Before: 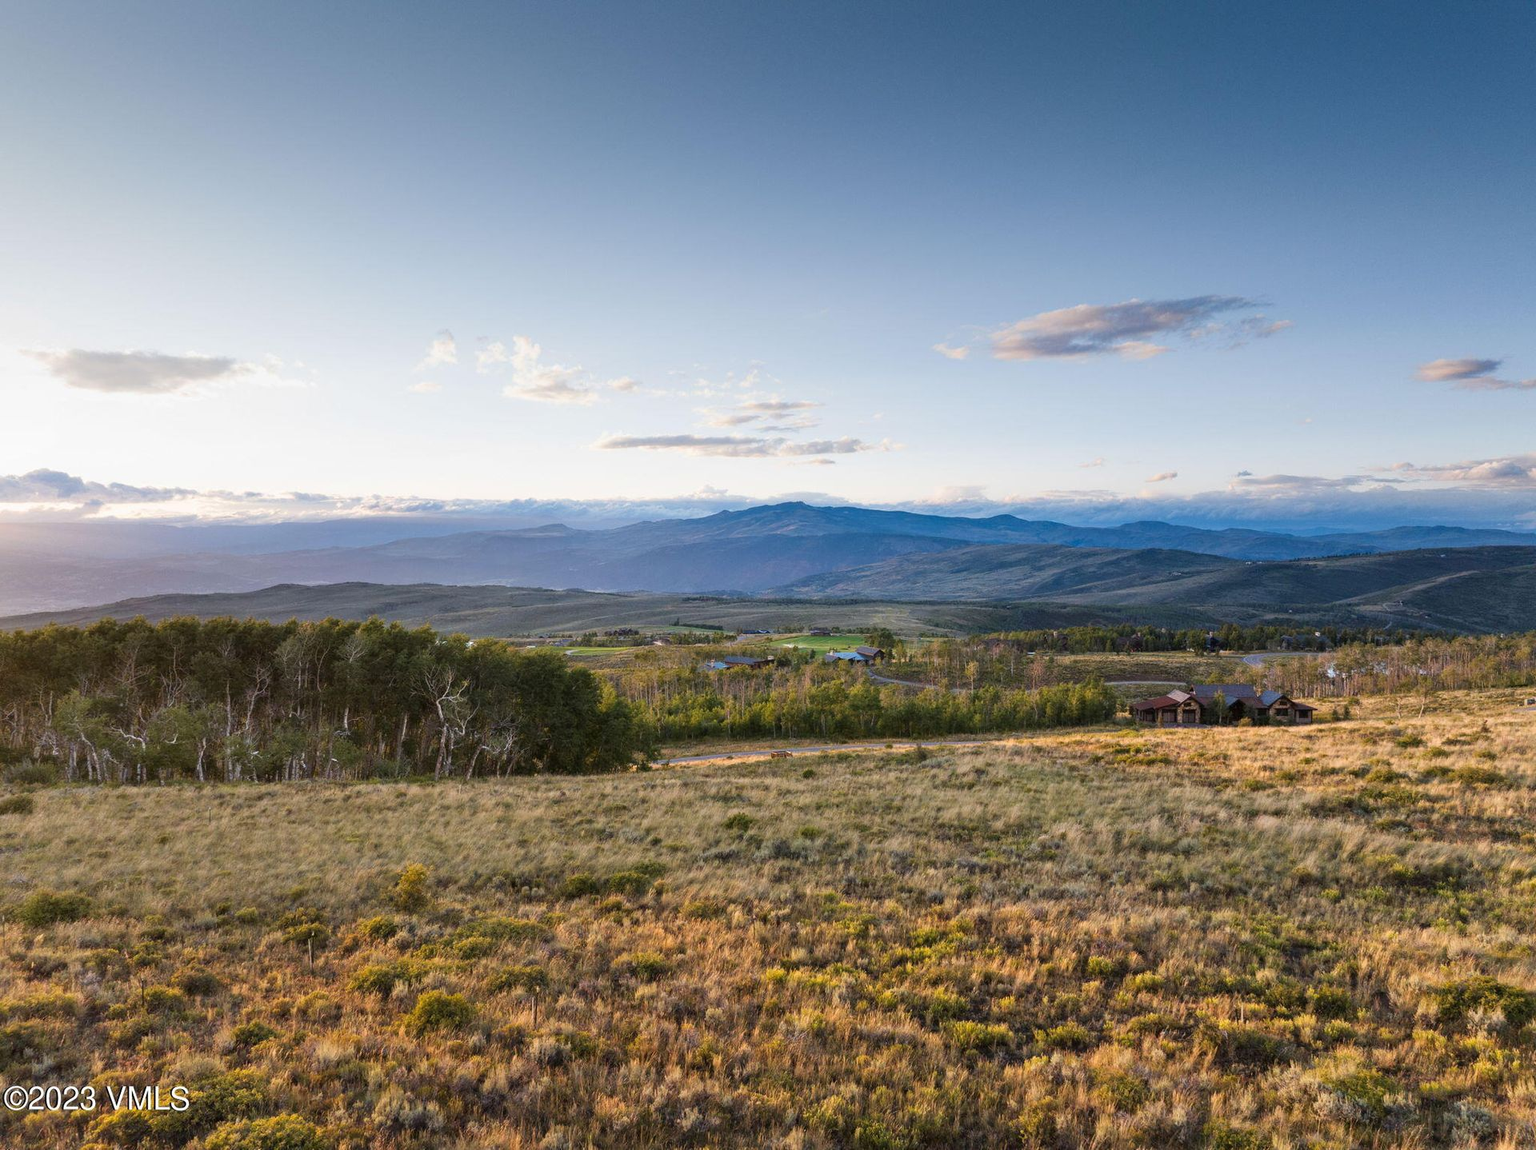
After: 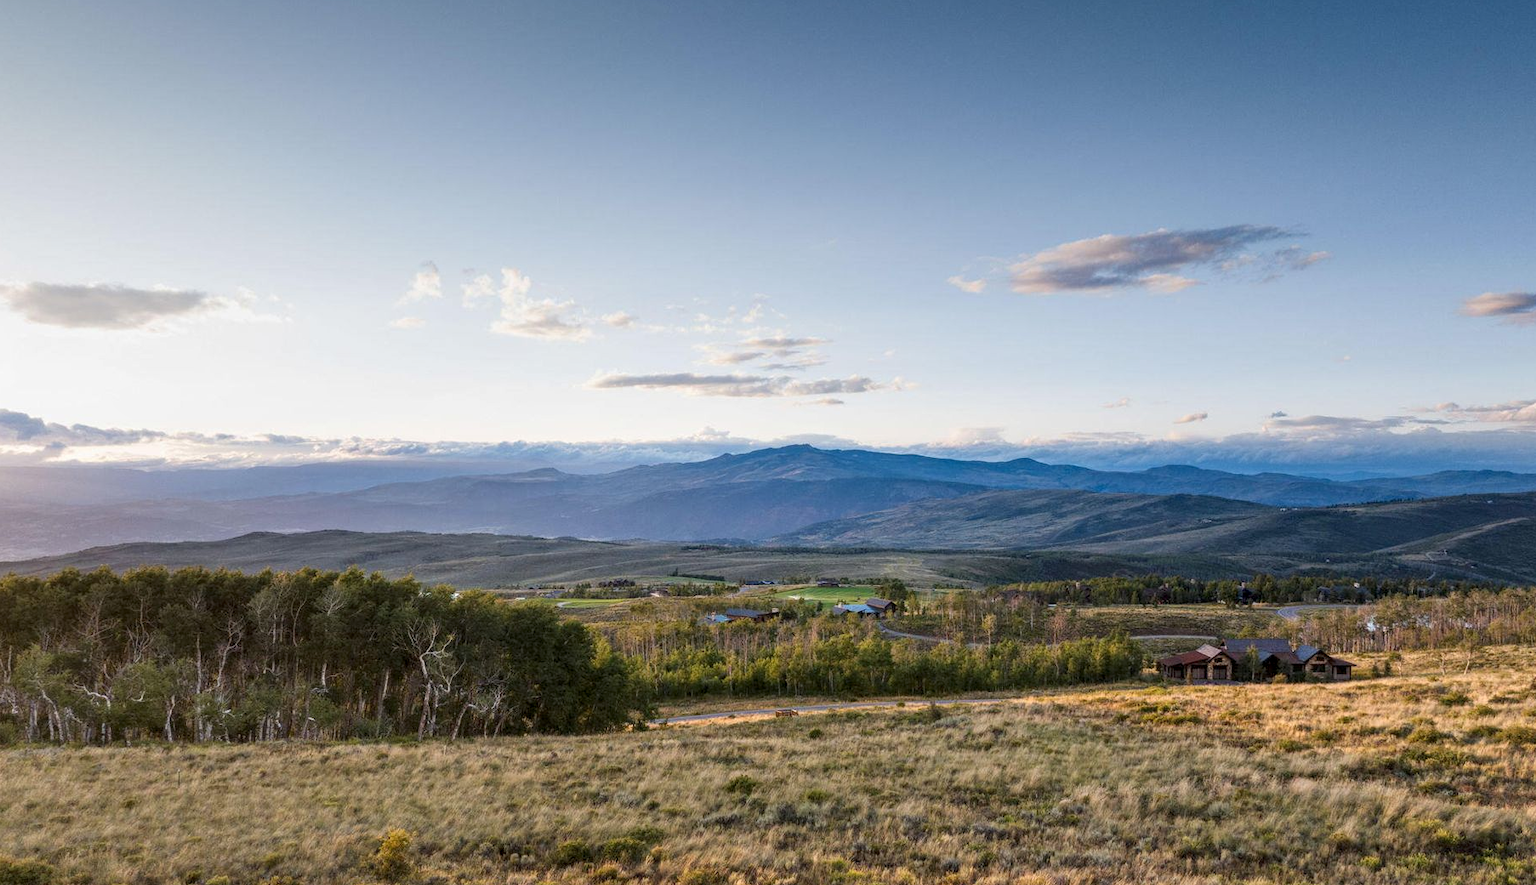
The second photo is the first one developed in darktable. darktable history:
crop: left 2.716%, top 7.332%, right 3.194%, bottom 20.238%
local contrast: on, module defaults
exposure: exposure -0.109 EV, compensate highlight preservation false
